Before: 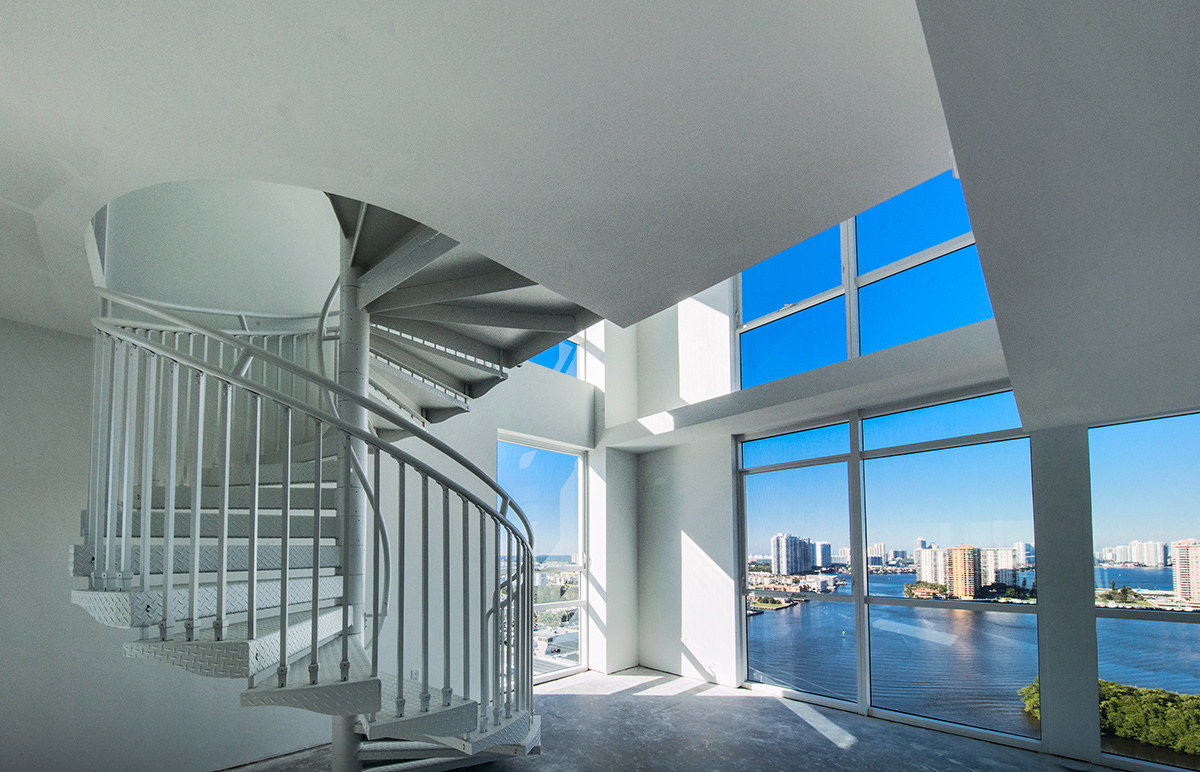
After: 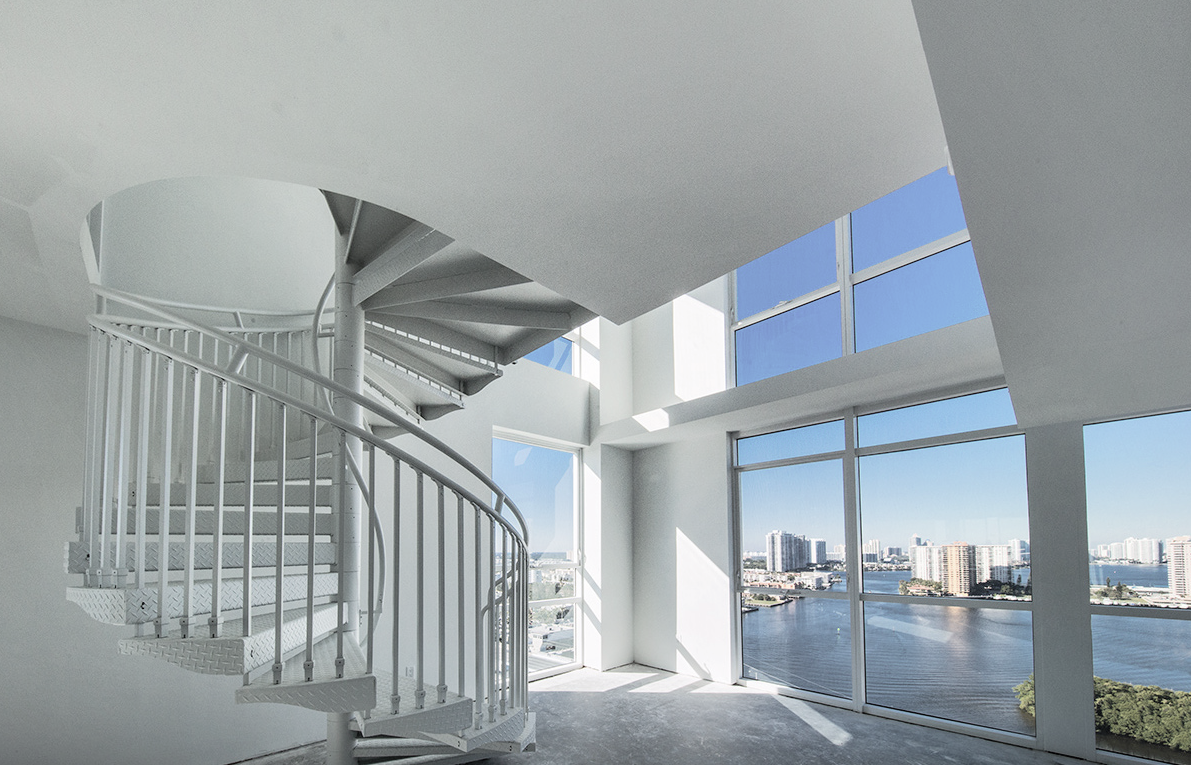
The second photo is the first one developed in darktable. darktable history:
crop: left 0.434%, top 0.485%, right 0.244%, bottom 0.386%
contrast brightness saturation: brightness 0.18, saturation -0.5
